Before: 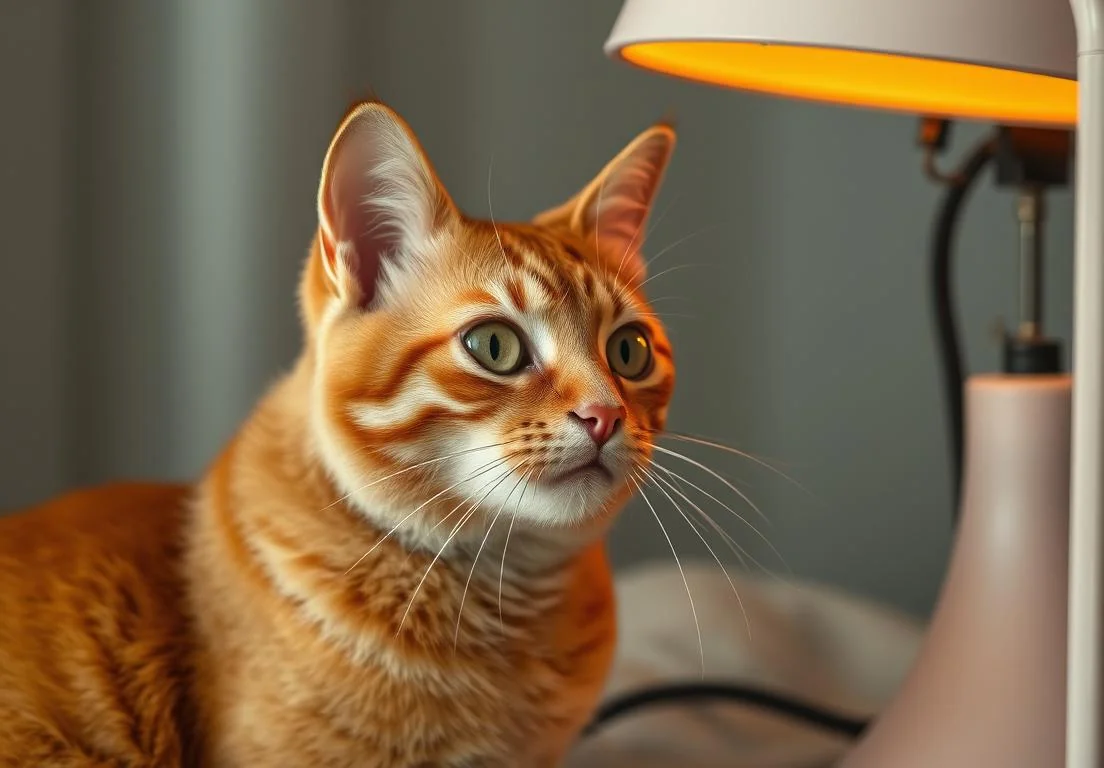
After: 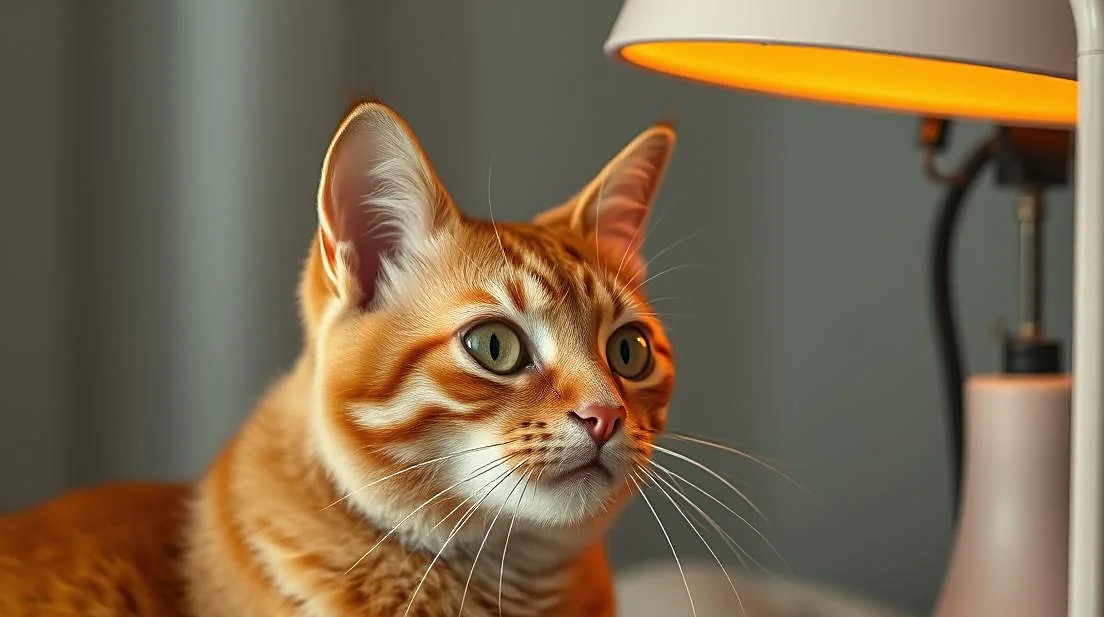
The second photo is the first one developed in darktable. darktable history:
crop: bottom 19.616%
sharpen: on, module defaults
exposure: compensate highlight preservation false
